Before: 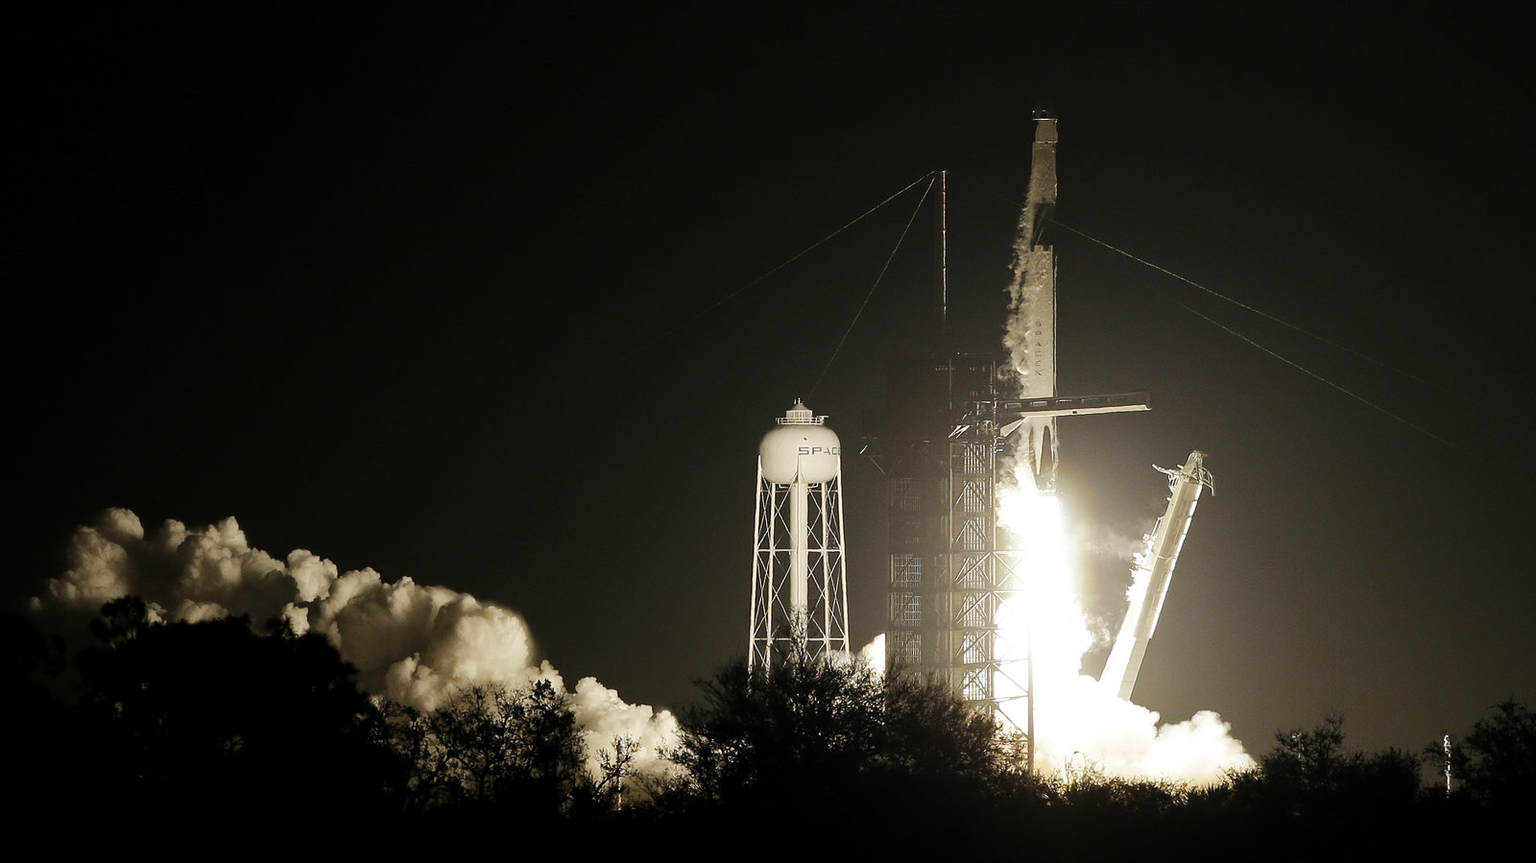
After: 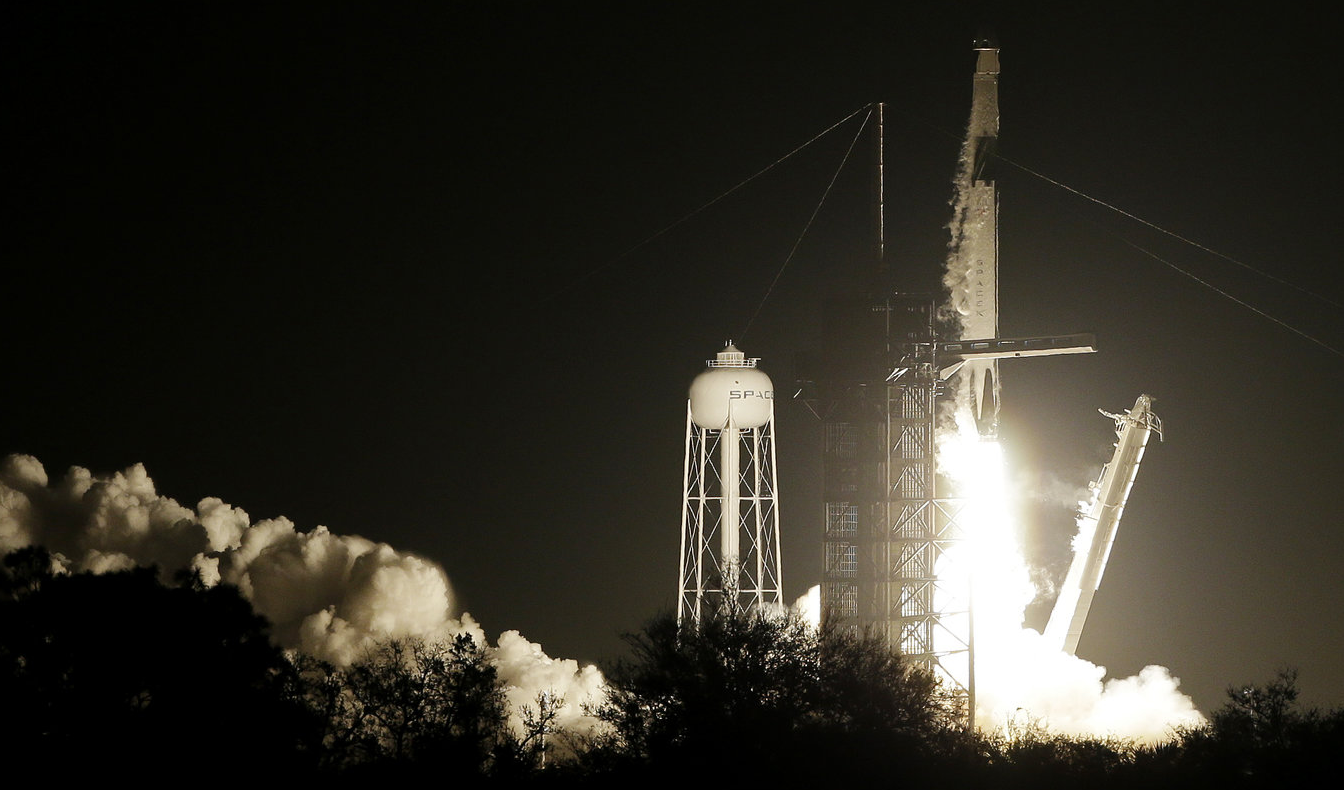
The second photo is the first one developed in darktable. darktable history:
crop: left 6.421%, top 8.345%, right 9.545%, bottom 3.757%
